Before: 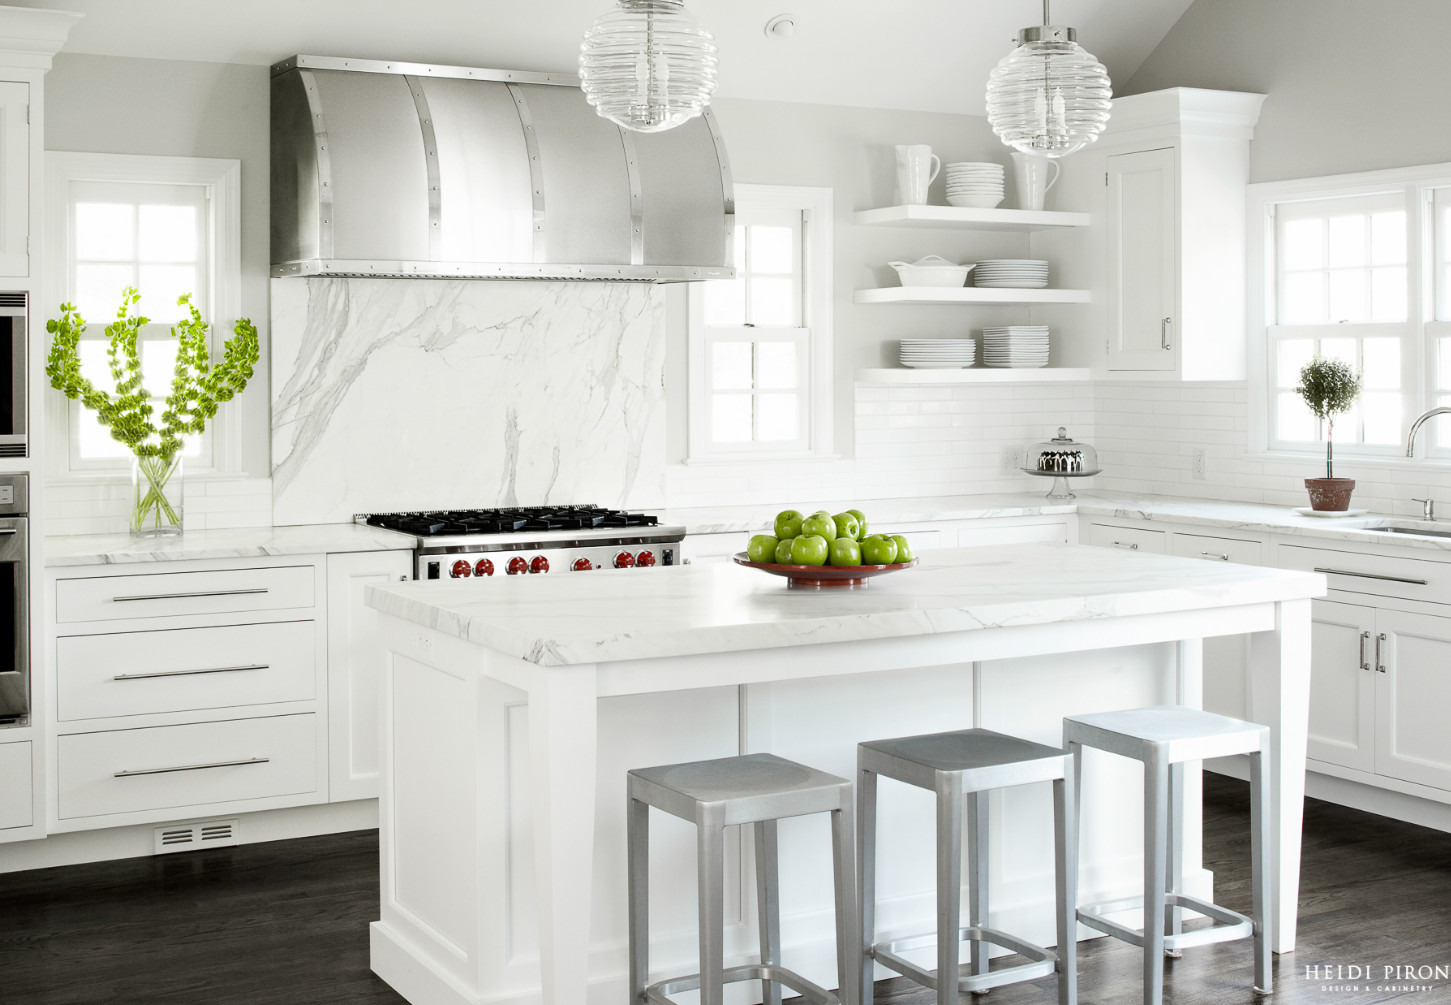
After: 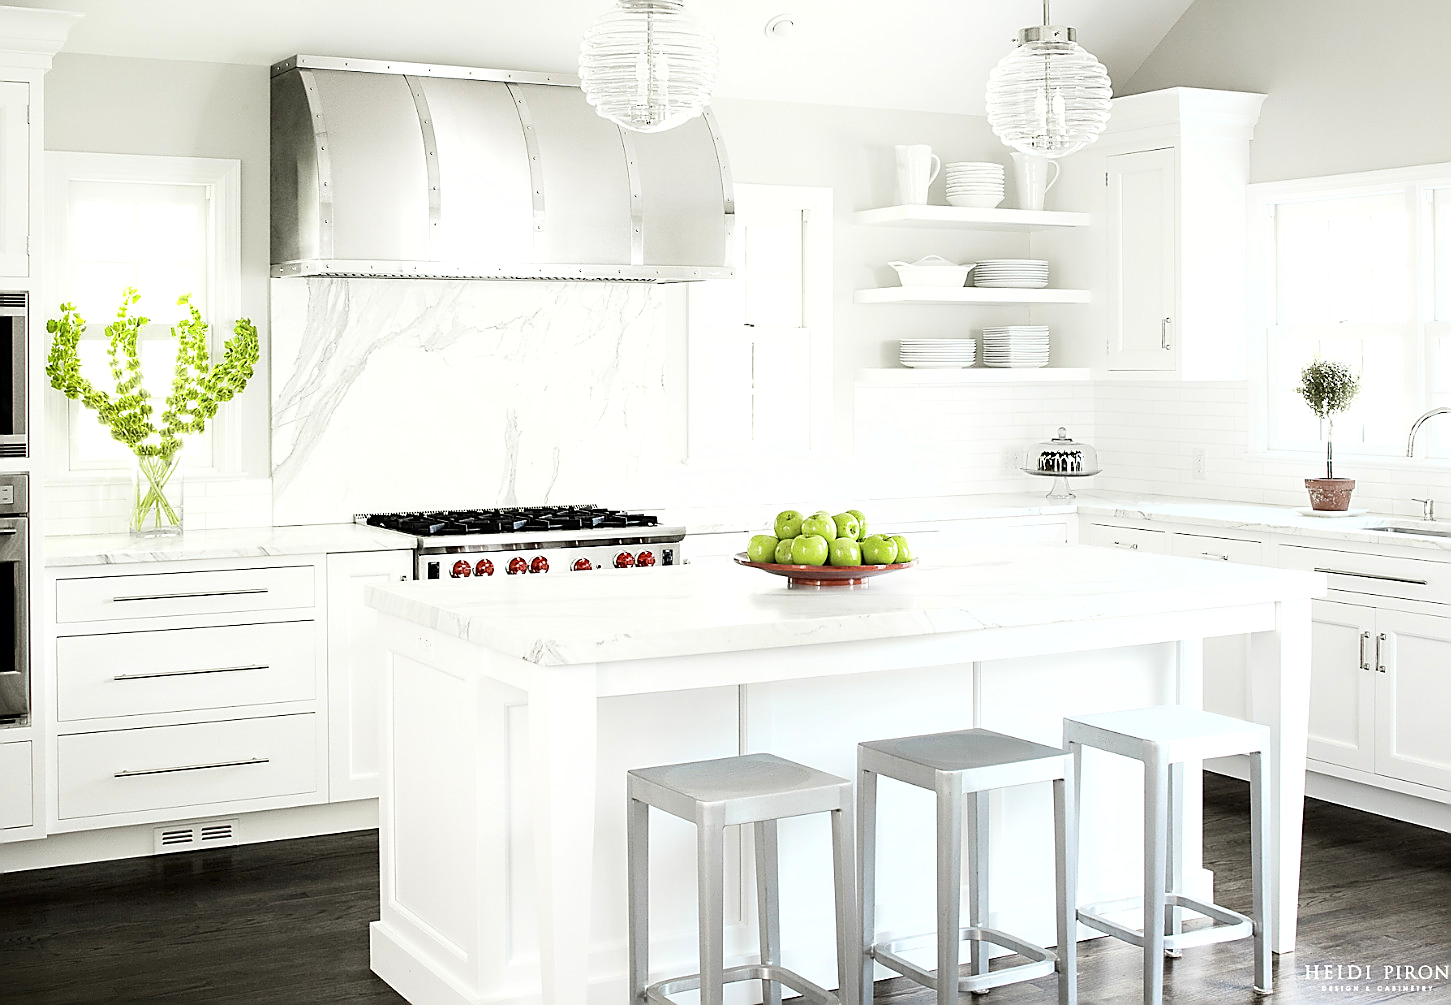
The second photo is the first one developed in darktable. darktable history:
sharpen: radius 1.4, amount 1.25, threshold 0.7
shadows and highlights: shadows -70, highlights 35, soften with gaussian
tone curve: curves: ch0 [(0, 0) (0.541, 0.628) (0.906, 0.997)]
